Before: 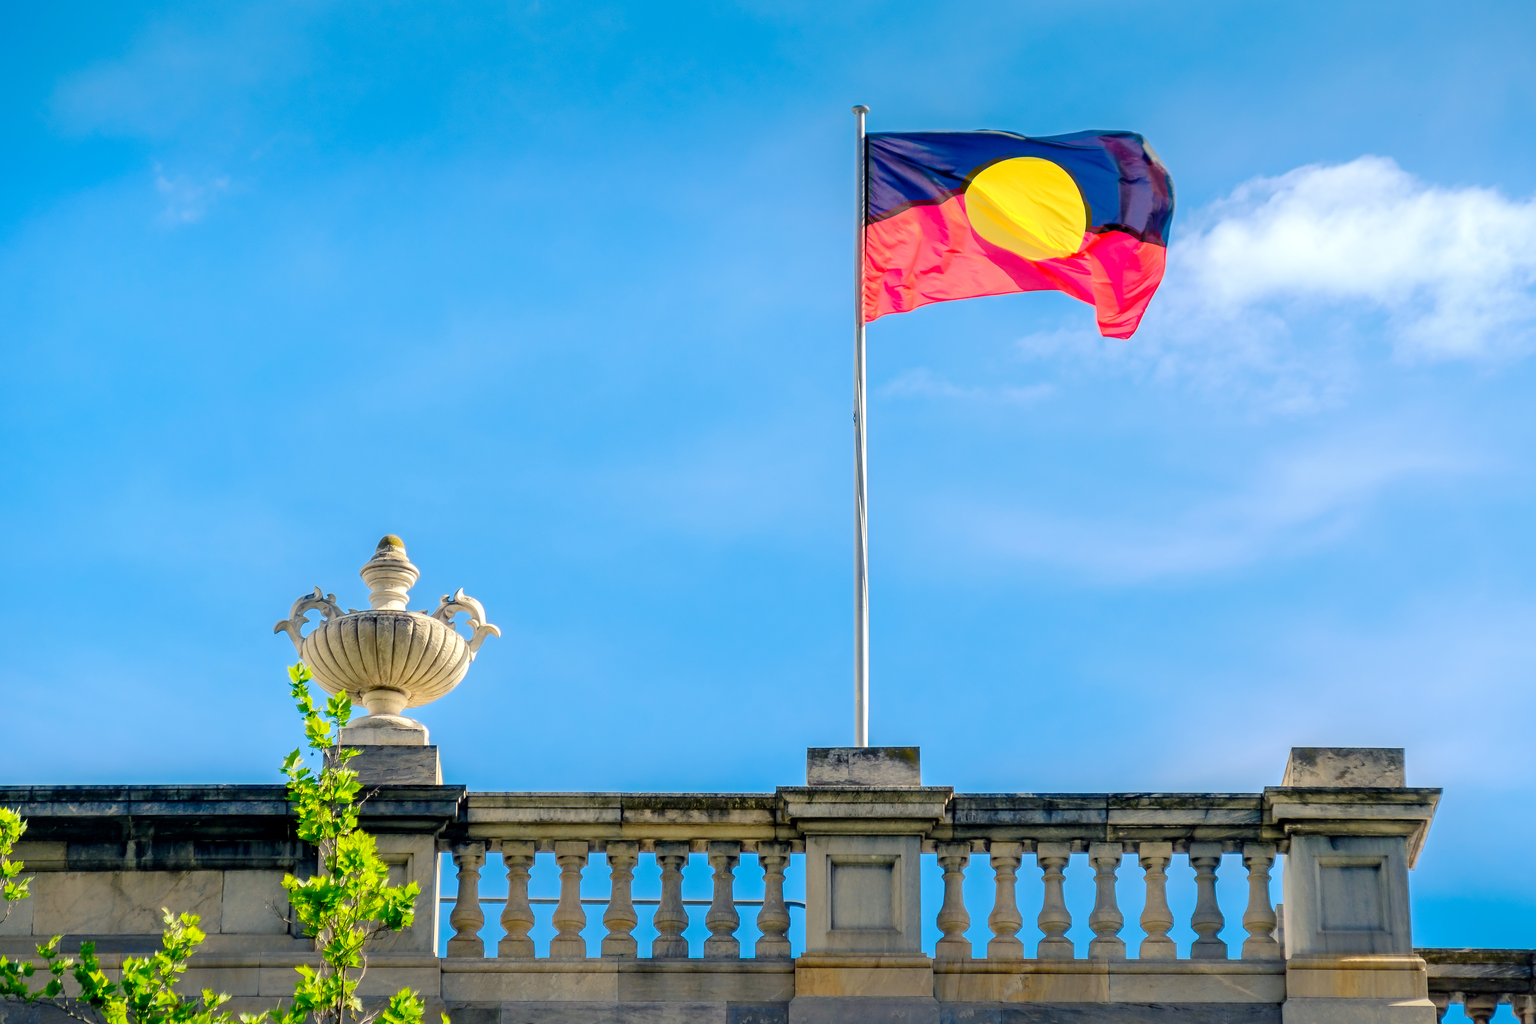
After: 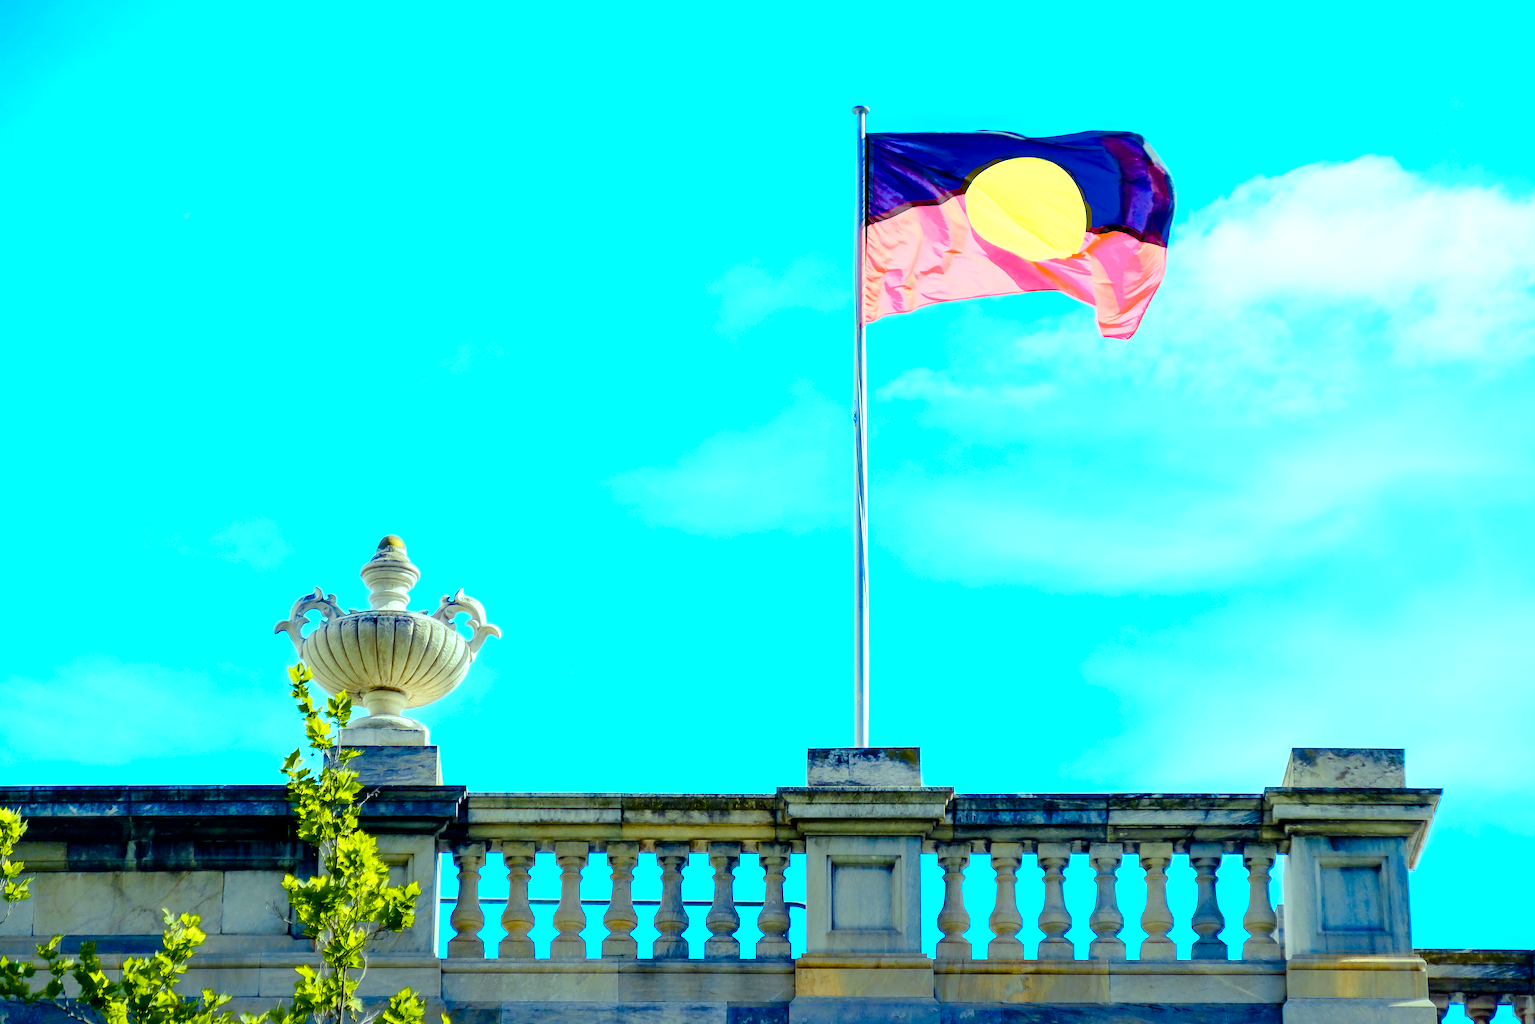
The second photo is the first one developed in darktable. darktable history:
color balance rgb: highlights gain › luminance 15.092%, highlights gain › chroma 6.917%, highlights gain › hue 124.74°, linear chroma grading › global chroma 8.81%, perceptual saturation grading › global saturation 20%, perceptual saturation grading › highlights -50.145%, perceptual saturation grading › shadows 30.568%, perceptual brilliance grading › mid-tones 9.87%, perceptual brilliance grading › shadows 15.77%, global vibrance -0.785%, saturation formula JzAzBz (2021)
color calibration: illuminant custom, x 0.391, y 0.392, temperature 3871.81 K, gamut compression 0.972
color zones: curves: ch0 [(0.099, 0.624) (0.257, 0.596) (0.384, 0.376) (0.529, 0.492) (0.697, 0.564) (0.768, 0.532) (0.908, 0.644)]; ch1 [(0.112, 0.564) (0.254, 0.612) (0.432, 0.676) (0.592, 0.456) (0.743, 0.684) (0.888, 0.536)]; ch2 [(0.25, 0.5) (0.469, 0.36) (0.75, 0.5)]
tone equalizer: on, module defaults
